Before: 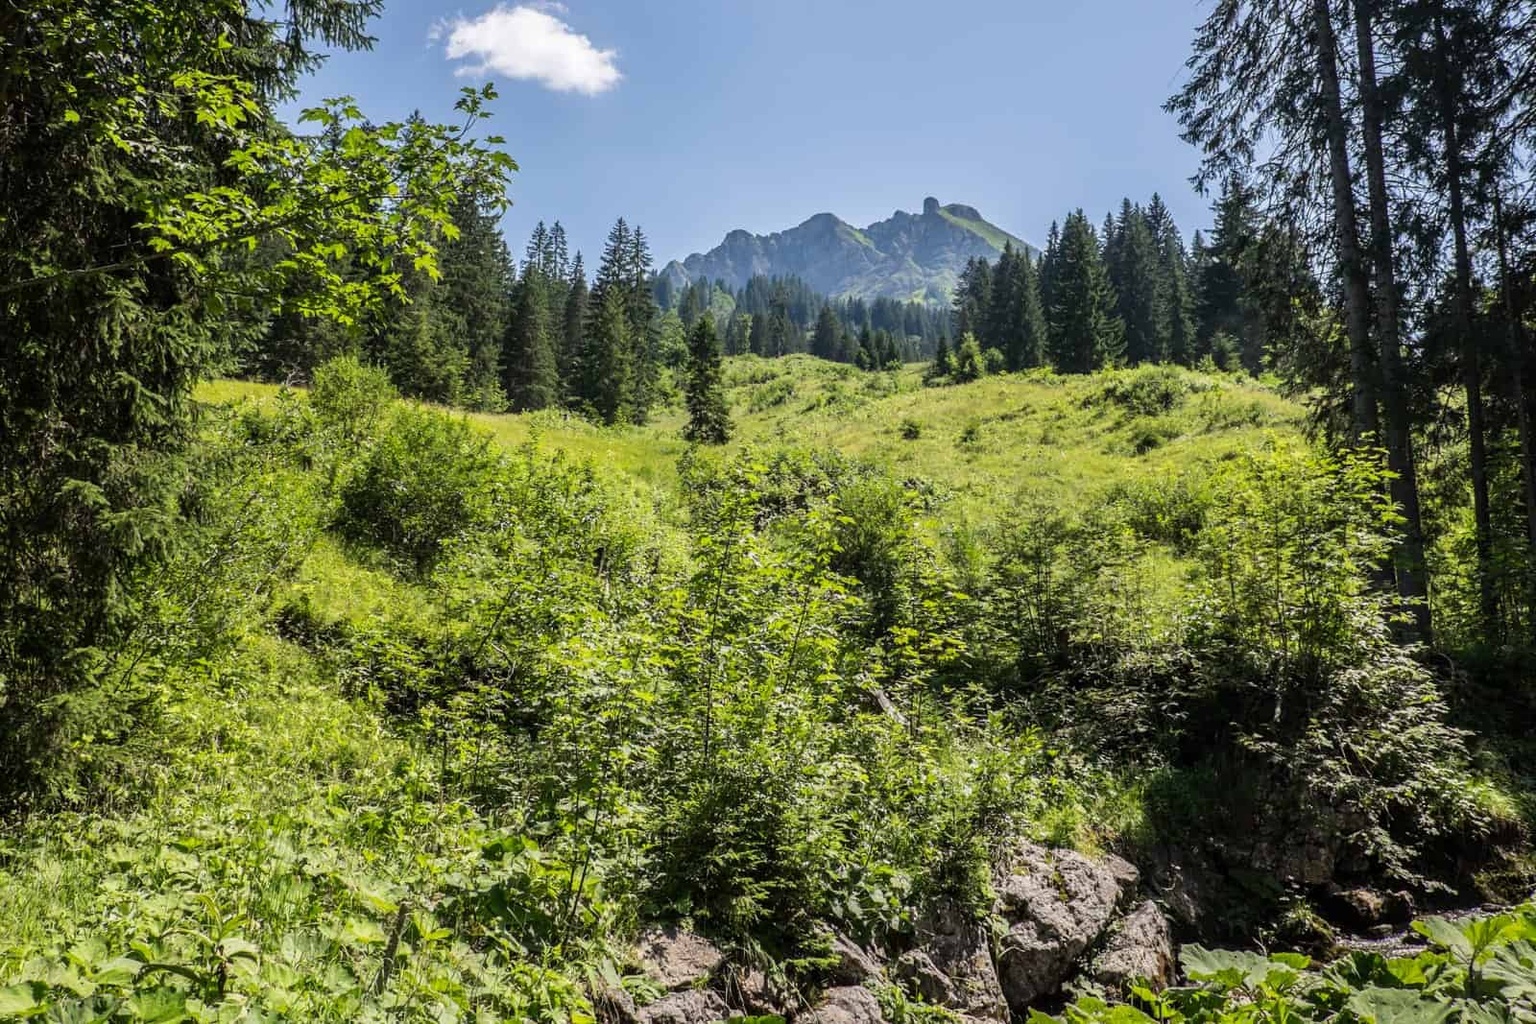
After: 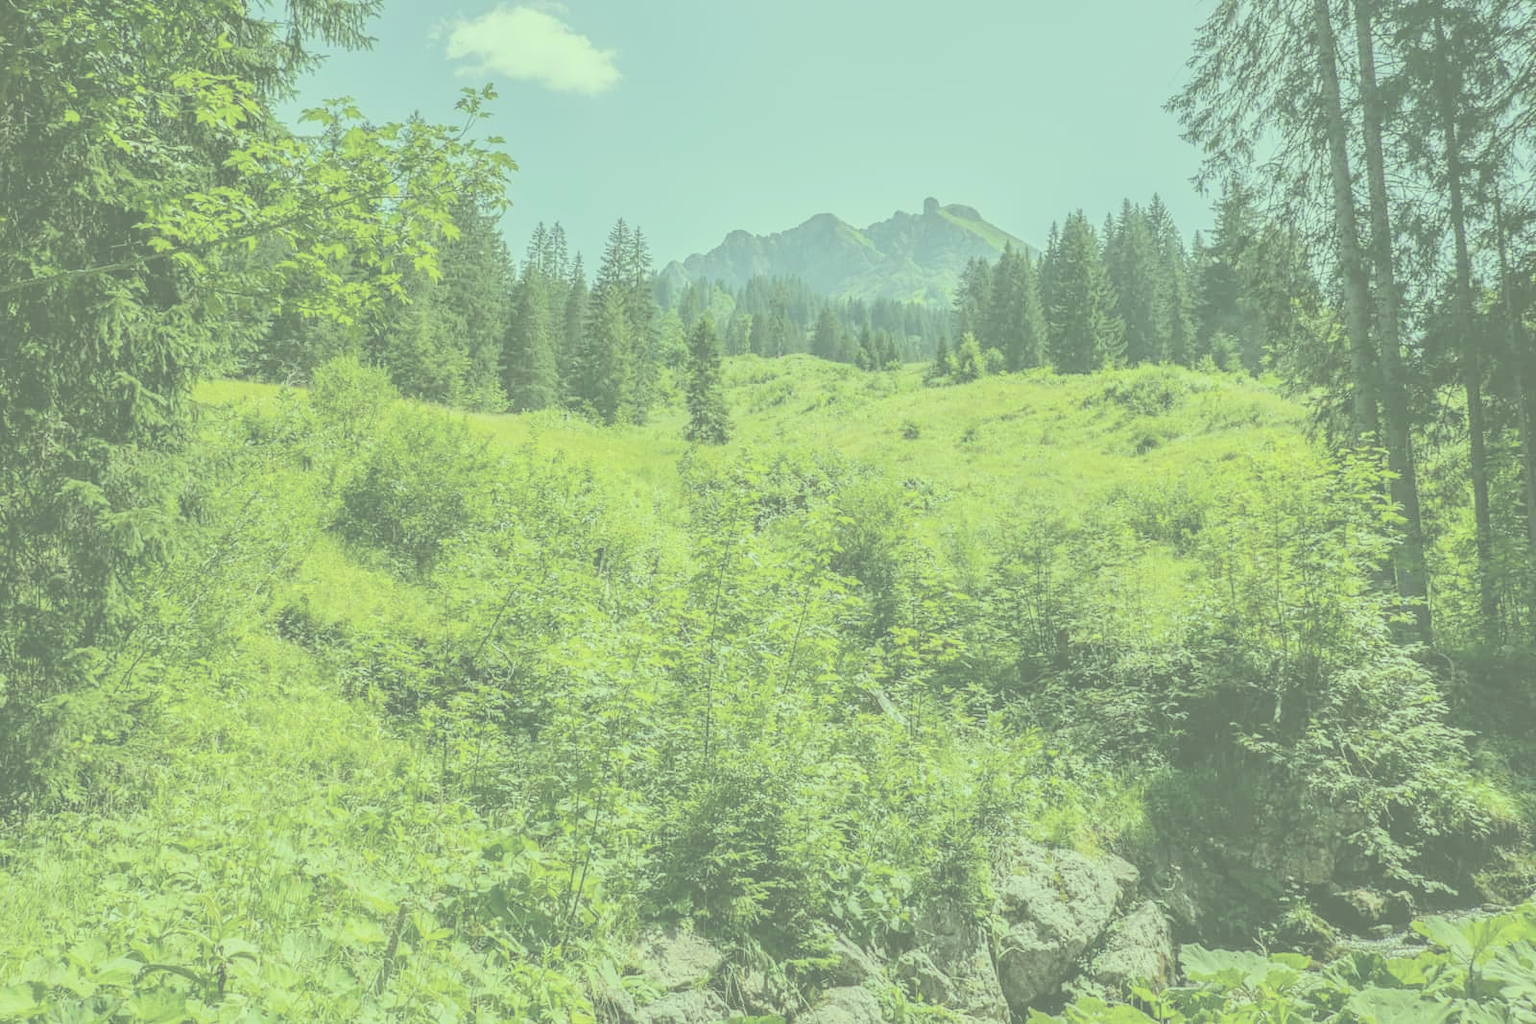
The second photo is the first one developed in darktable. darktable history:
color balance rgb: perceptual saturation grading › global saturation 20%, global vibrance 20%
contrast brightness saturation: contrast -0.32, brightness 0.75, saturation -0.78
color correction: highlights a* -10.77, highlights b* 9.8, saturation 1.72
